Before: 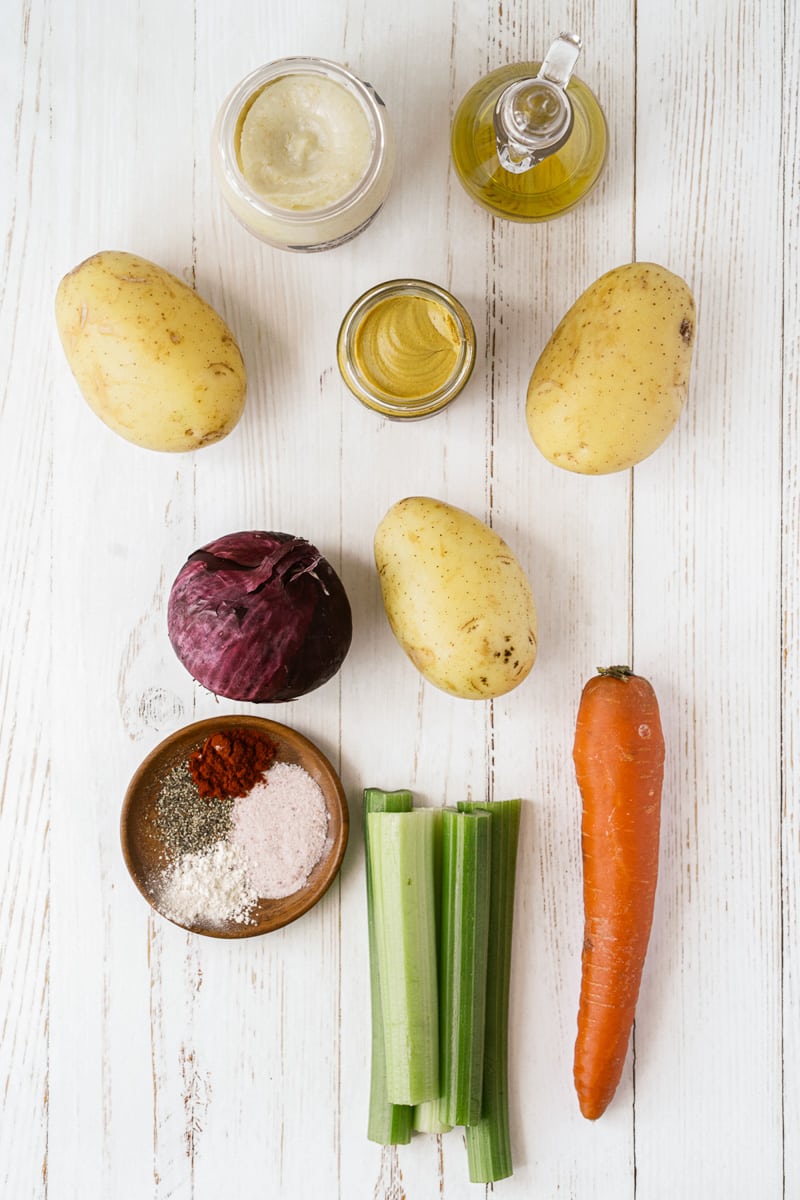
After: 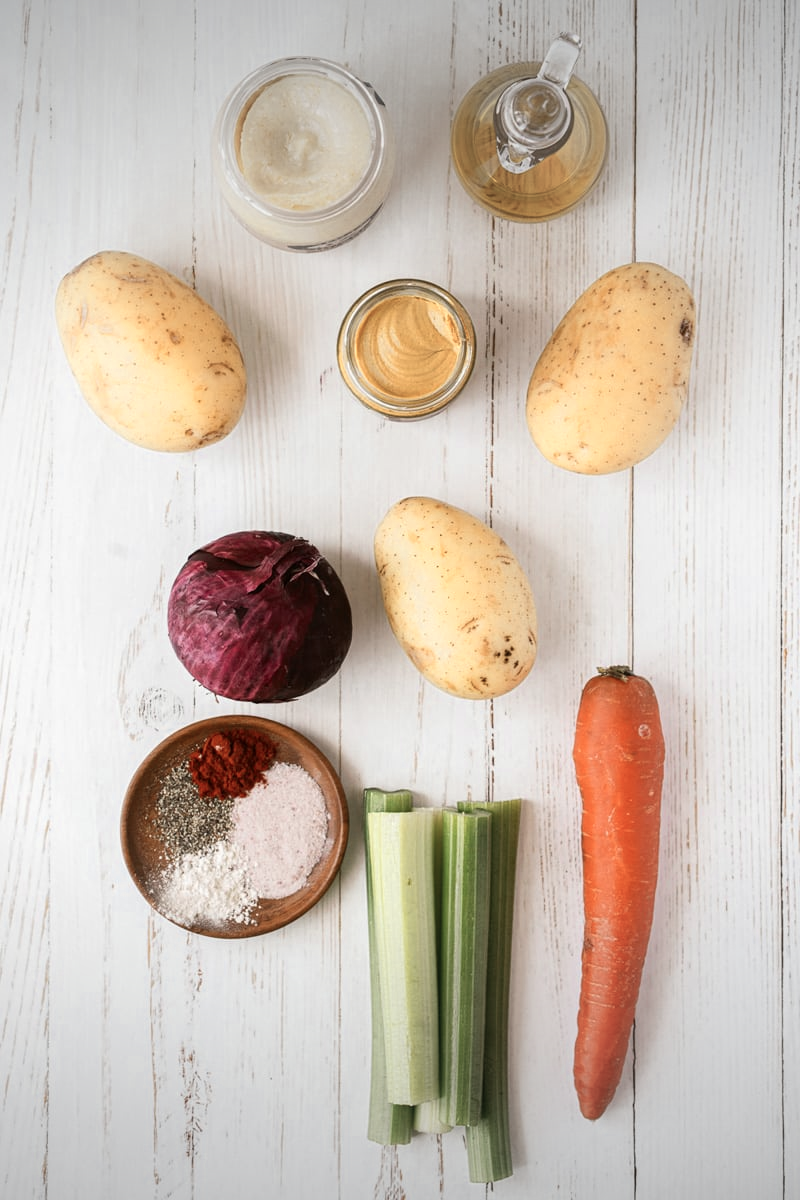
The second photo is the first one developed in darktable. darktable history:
color zones: curves: ch0 [(0, 0.473) (0.001, 0.473) (0.226, 0.548) (0.4, 0.589) (0.525, 0.54) (0.728, 0.403) (0.999, 0.473) (1, 0.473)]; ch1 [(0, 0.619) (0.001, 0.619) (0.234, 0.388) (0.4, 0.372) (0.528, 0.422) (0.732, 0.53) (0.999, 0.619) (1, 0.619)]; ch2 [(0, 0.547) (0.001, 0.547) (0.226, 0.45) (0.4, 0.525) (0.525, 0.585) (0.8, 0.511) (0.999, 0.547) (1, 0.547)]
vignetting: fall-off radius 99.25%, width/height ratio 1.336
